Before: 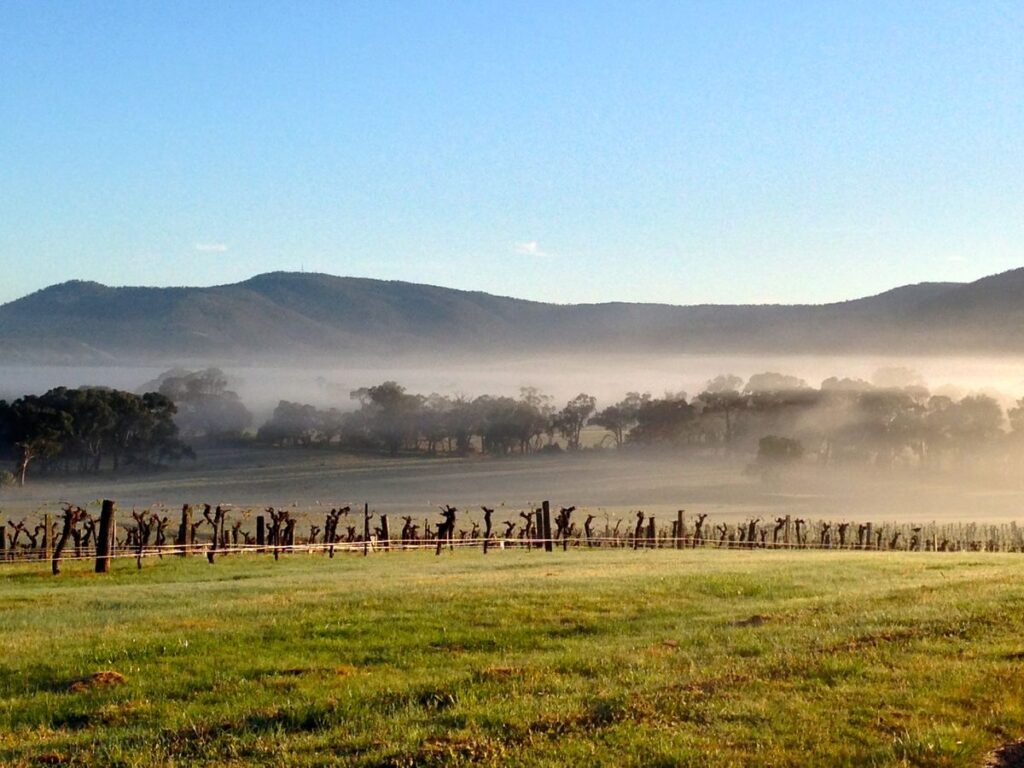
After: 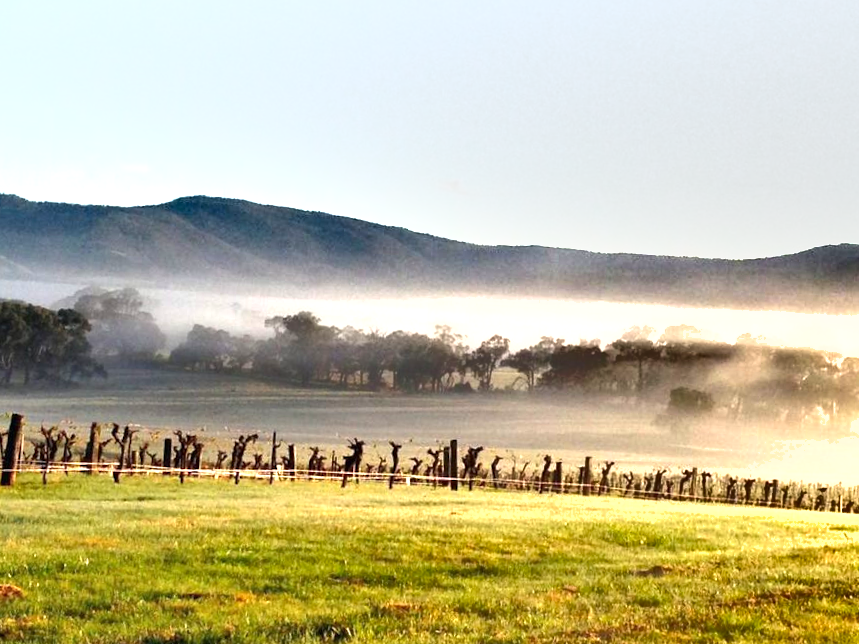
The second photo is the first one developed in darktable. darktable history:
crop and rotate: angle -3.27°, left 5.211%, top 5.211%, right 4.607%, bottom 4.607%
exposure: black level correction 0, exposure 1.198 EV, compensate exposure bias true, compensate highlight preservation false
white balance: emerald 1
shadows and highlights: white point adjustment 0.05, highlights color adjustment 55.9%, soften with gaussian
